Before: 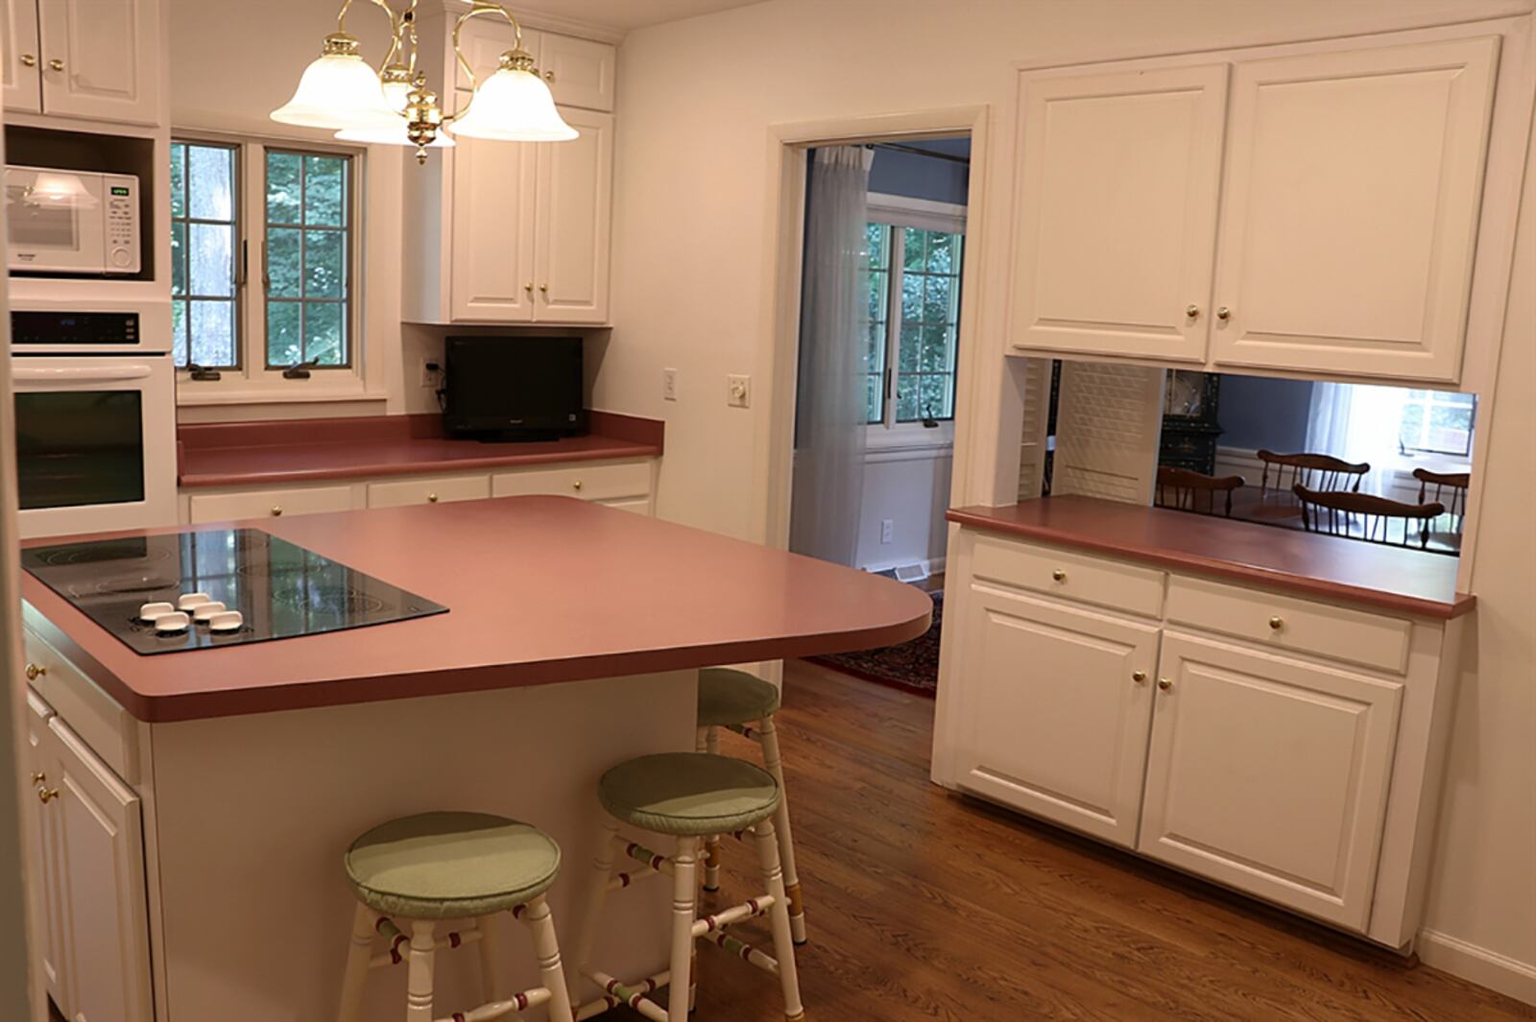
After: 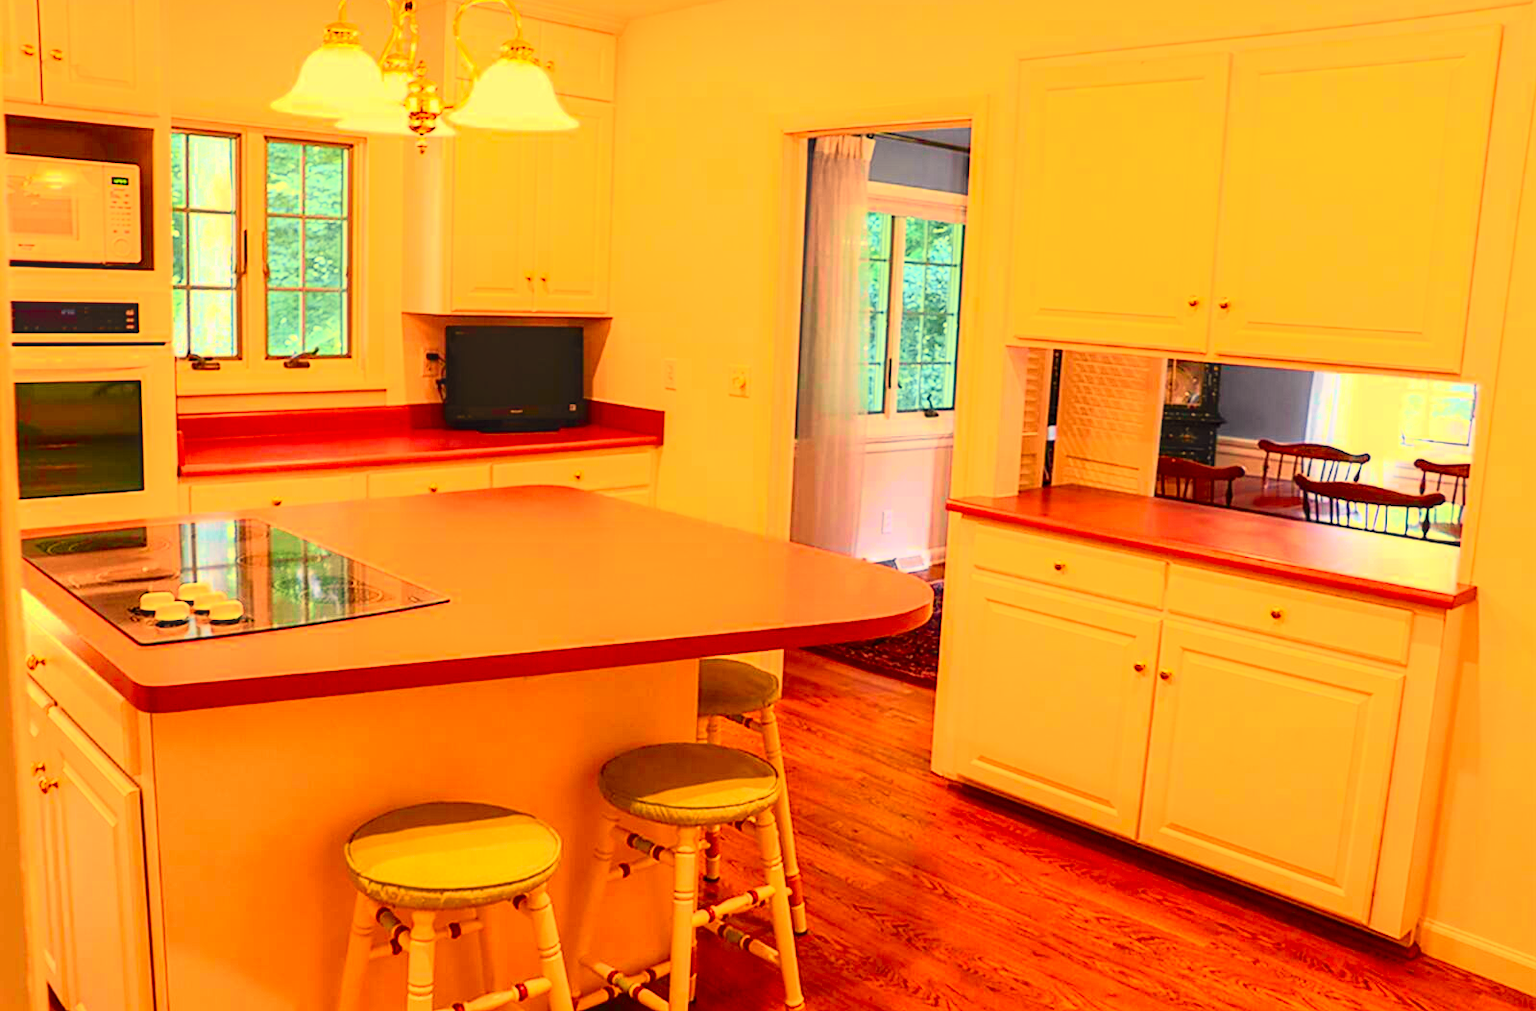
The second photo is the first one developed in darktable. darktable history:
contrast brightness saturation: contrast 0.2, brightness 0.2, saturation 0.8
exposure: exposure 0.6 EV, compensate highlight preservation false
crop: top 1.049%, right 0.001%
local contrast: on, module defaults
white balance: red 1.123, blue 0.83
tone curve: curves: ch0 [(0, 0.012) (0.144, 0.137) (0.326, 0.386) (0.489, 0.573) (0.656, 0.763) (0.849, 0.902) (1, 0.974)]; ch1 [(0, 0) (0.366, 0.367) (0.475, 0.453) (0.487, 0.501) (0.519, 0.527) (0.544, 0.579) (0.562, 0.619) (0.622, 0.694) (1, 1)]; ch2 [(0, 0) (0.333, 0.346) (0.375, 0.375) (0.424, 0.43) (0.476, 0.492) (0.502, 0.503) (0.533, 0.541) (0.572, 0.615) (0.605, 0.656) (0.641, 0.709) (1, 1)], color space Lab, independent channels, preserve colors none
